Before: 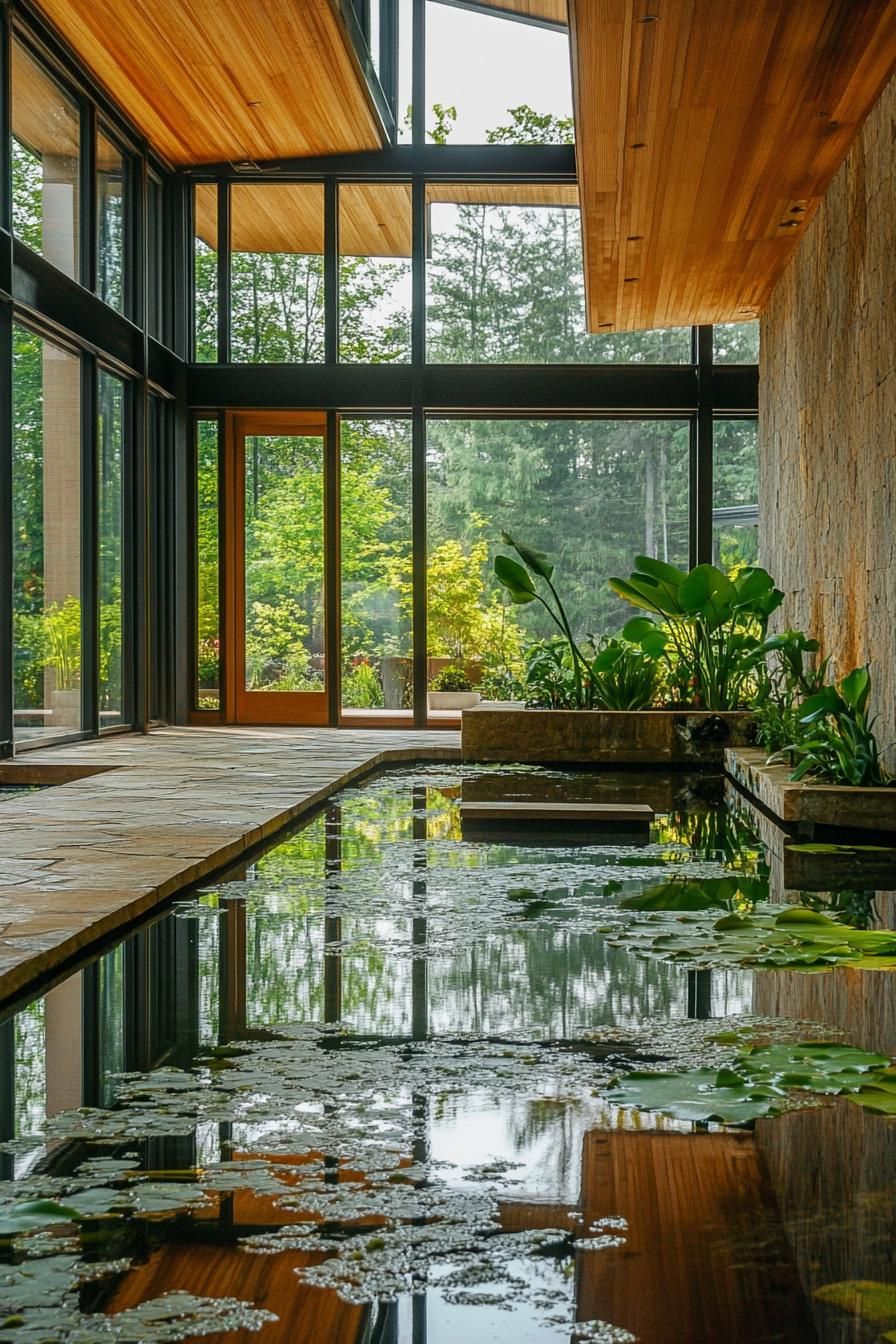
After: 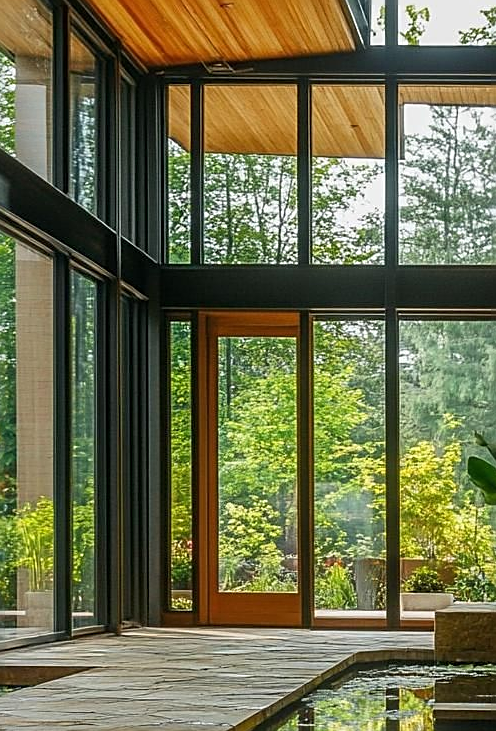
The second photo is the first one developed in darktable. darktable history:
crop and rotate: left 3.05%, top 7.403%, right 41.49%, bottom 38.171%
sharpen: on, module defaults
